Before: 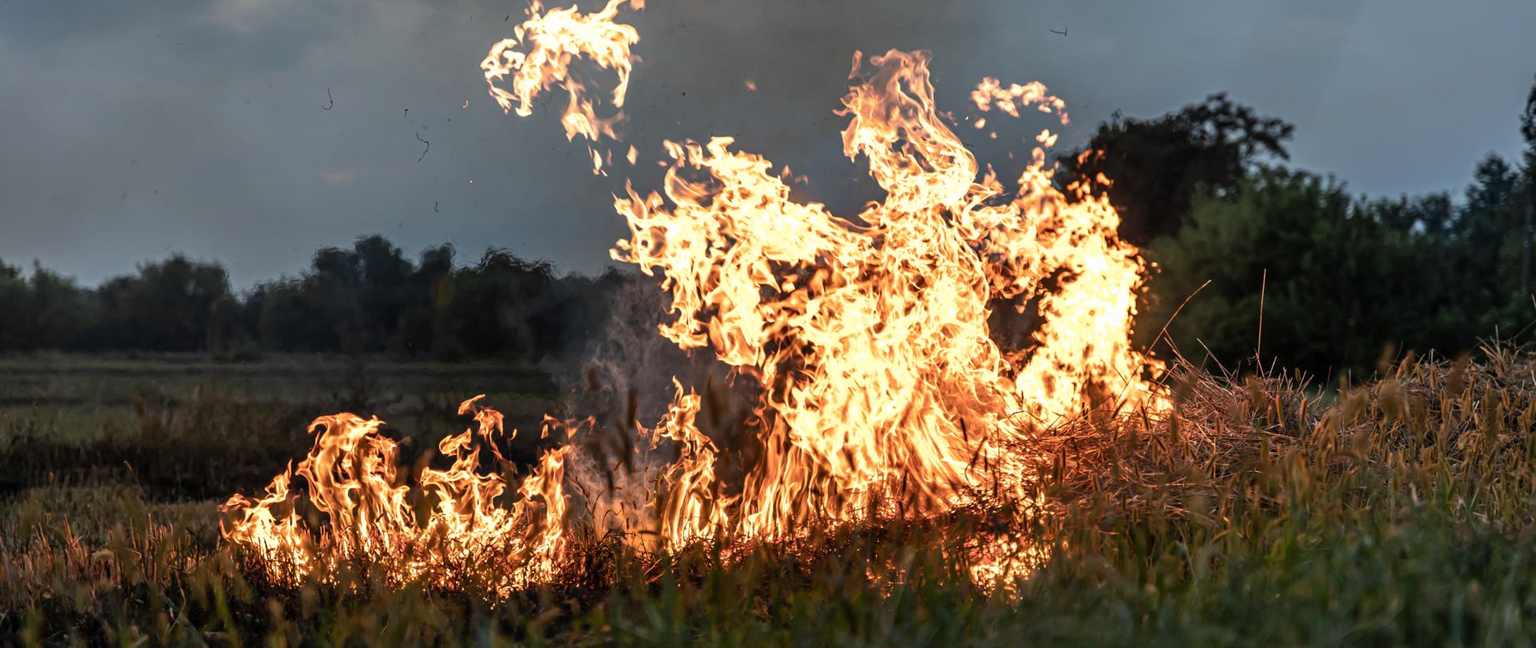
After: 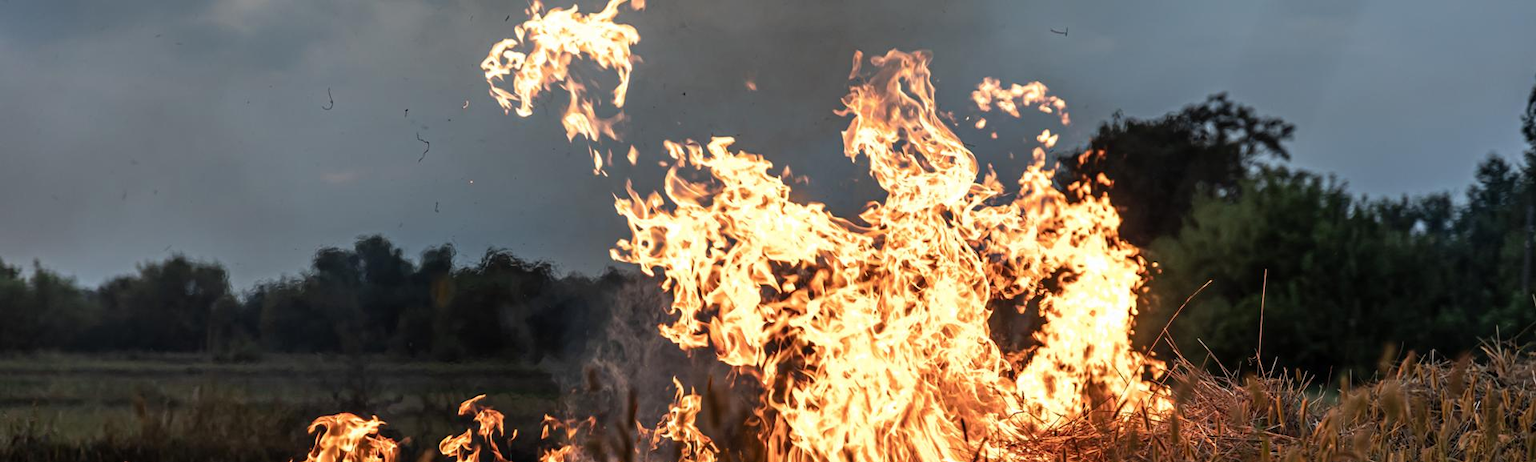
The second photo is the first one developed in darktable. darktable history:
crop: right 0.001%, bottom 28.622%
